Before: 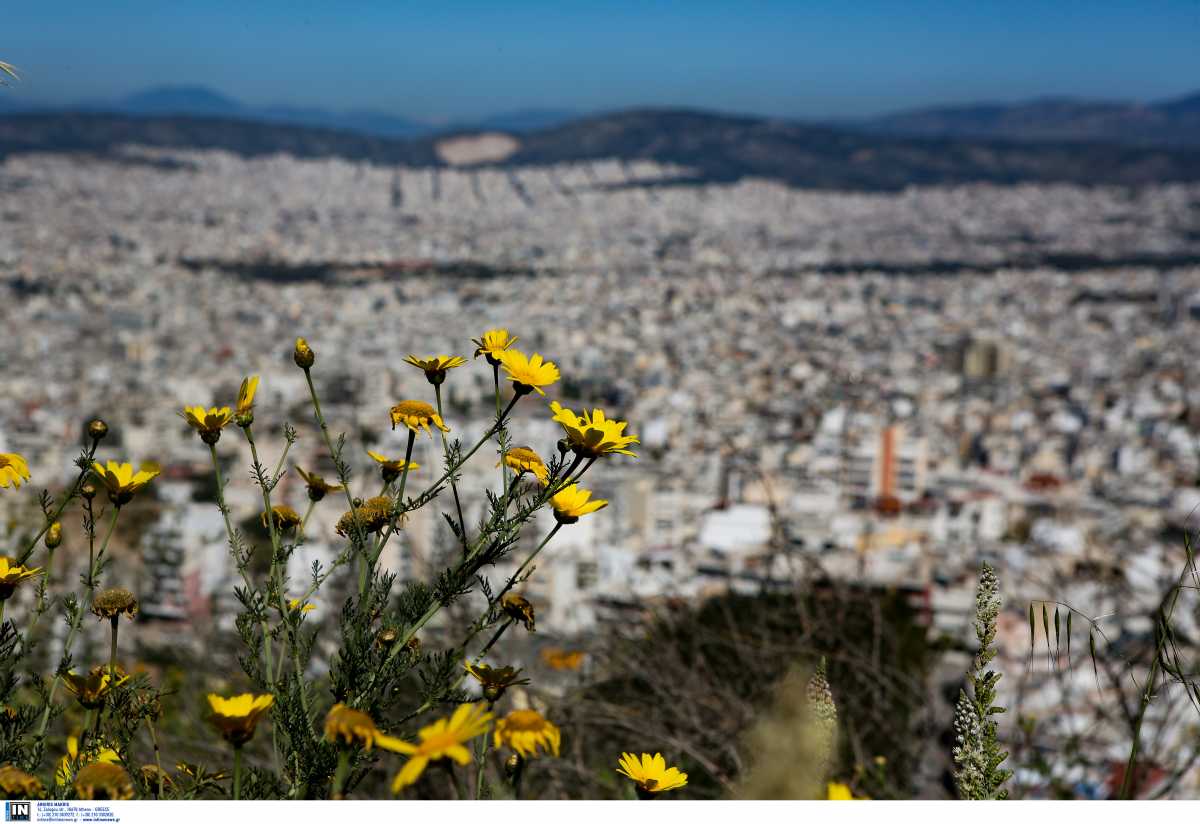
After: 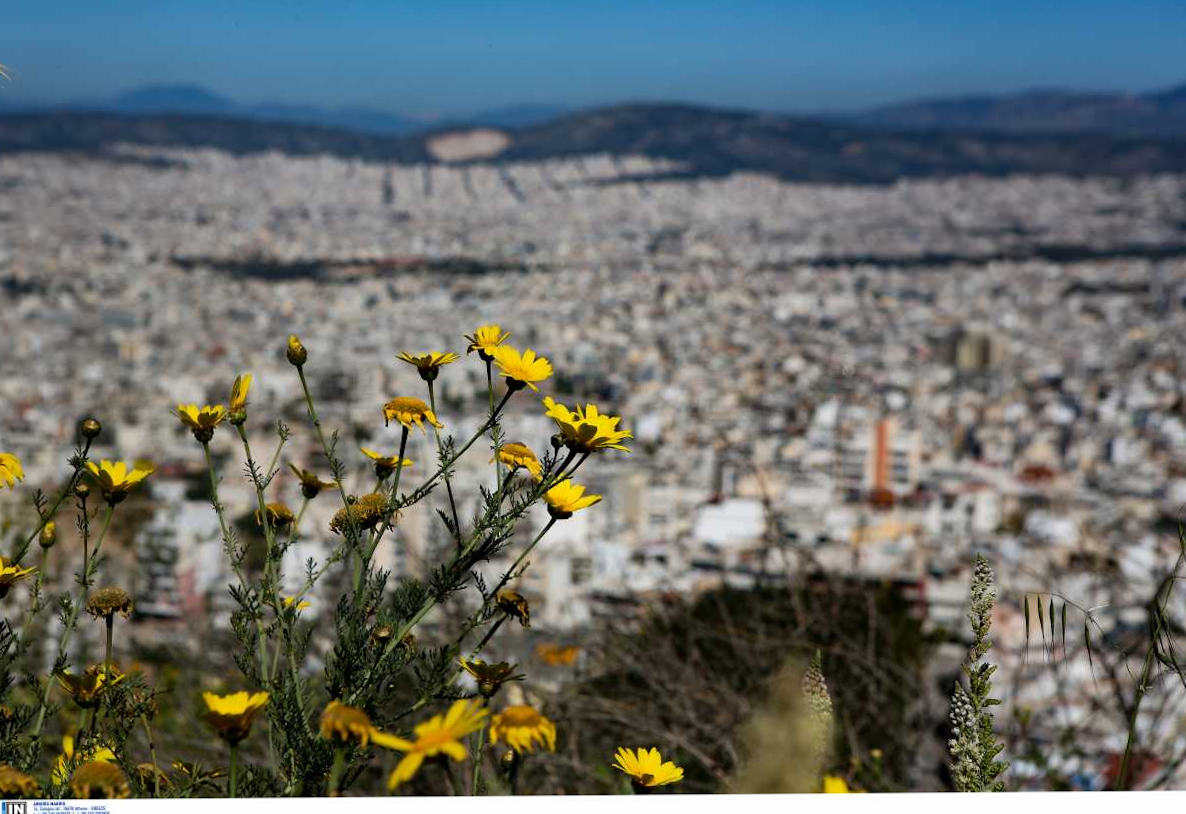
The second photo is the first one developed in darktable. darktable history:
color balance: mode lift, gamma, gain (sRGB)
rotate and perspective: rotation -0.45°, automatic cropping original format, crop left 0.008, crop right 0.992, crop top 0.012, crop bottom 0.988
